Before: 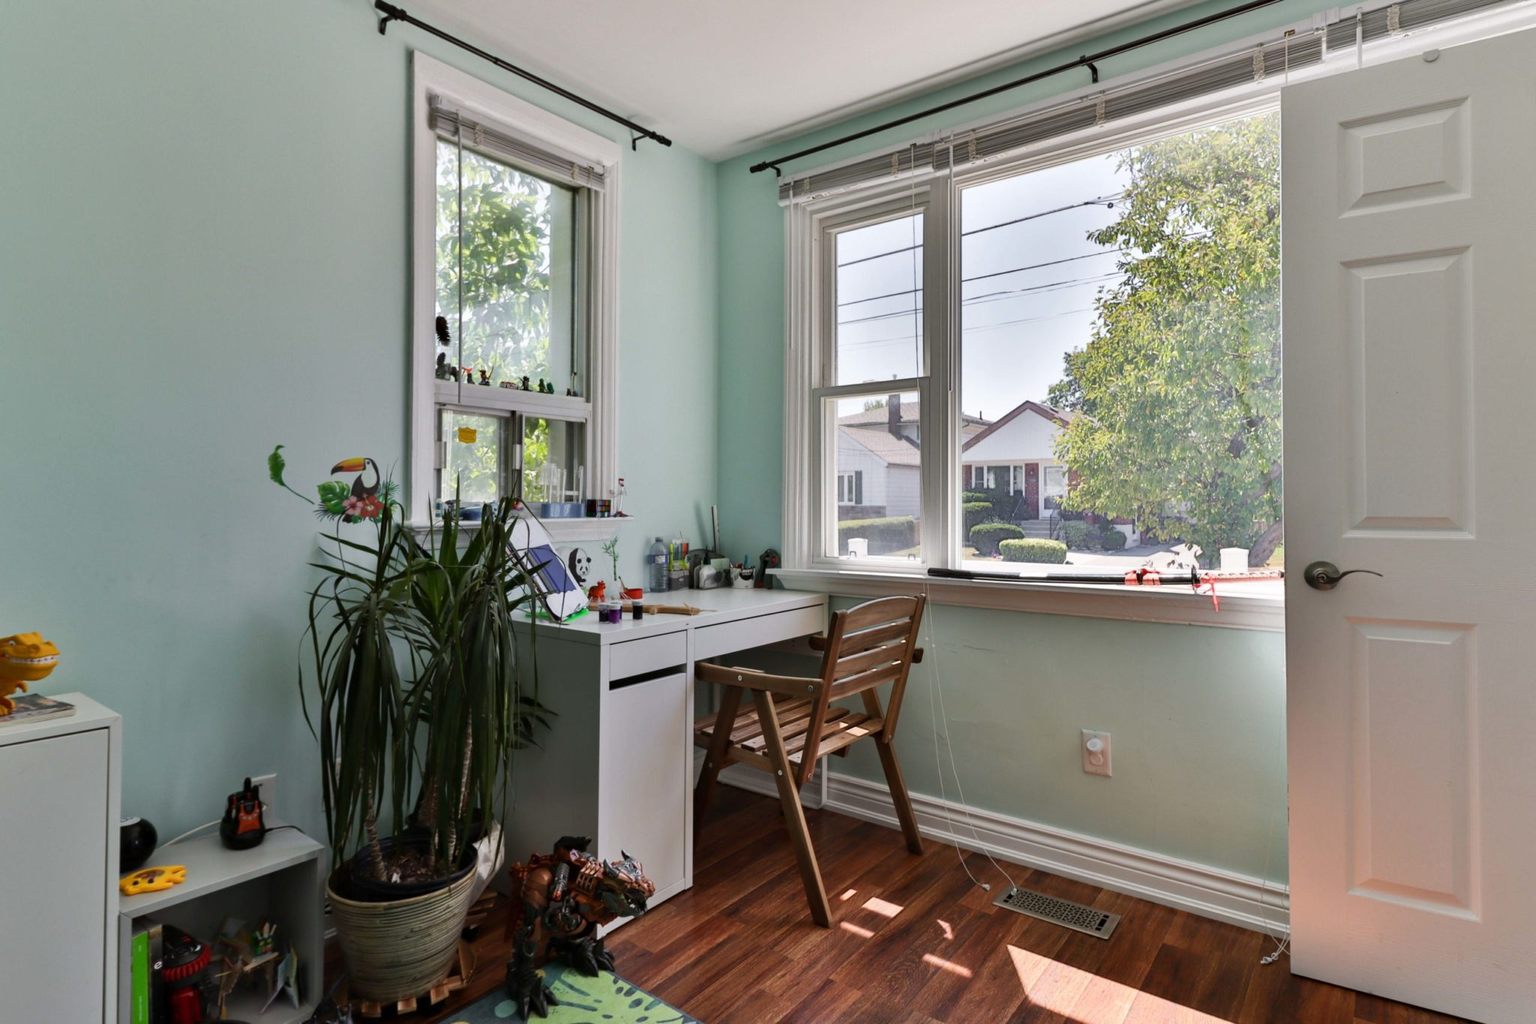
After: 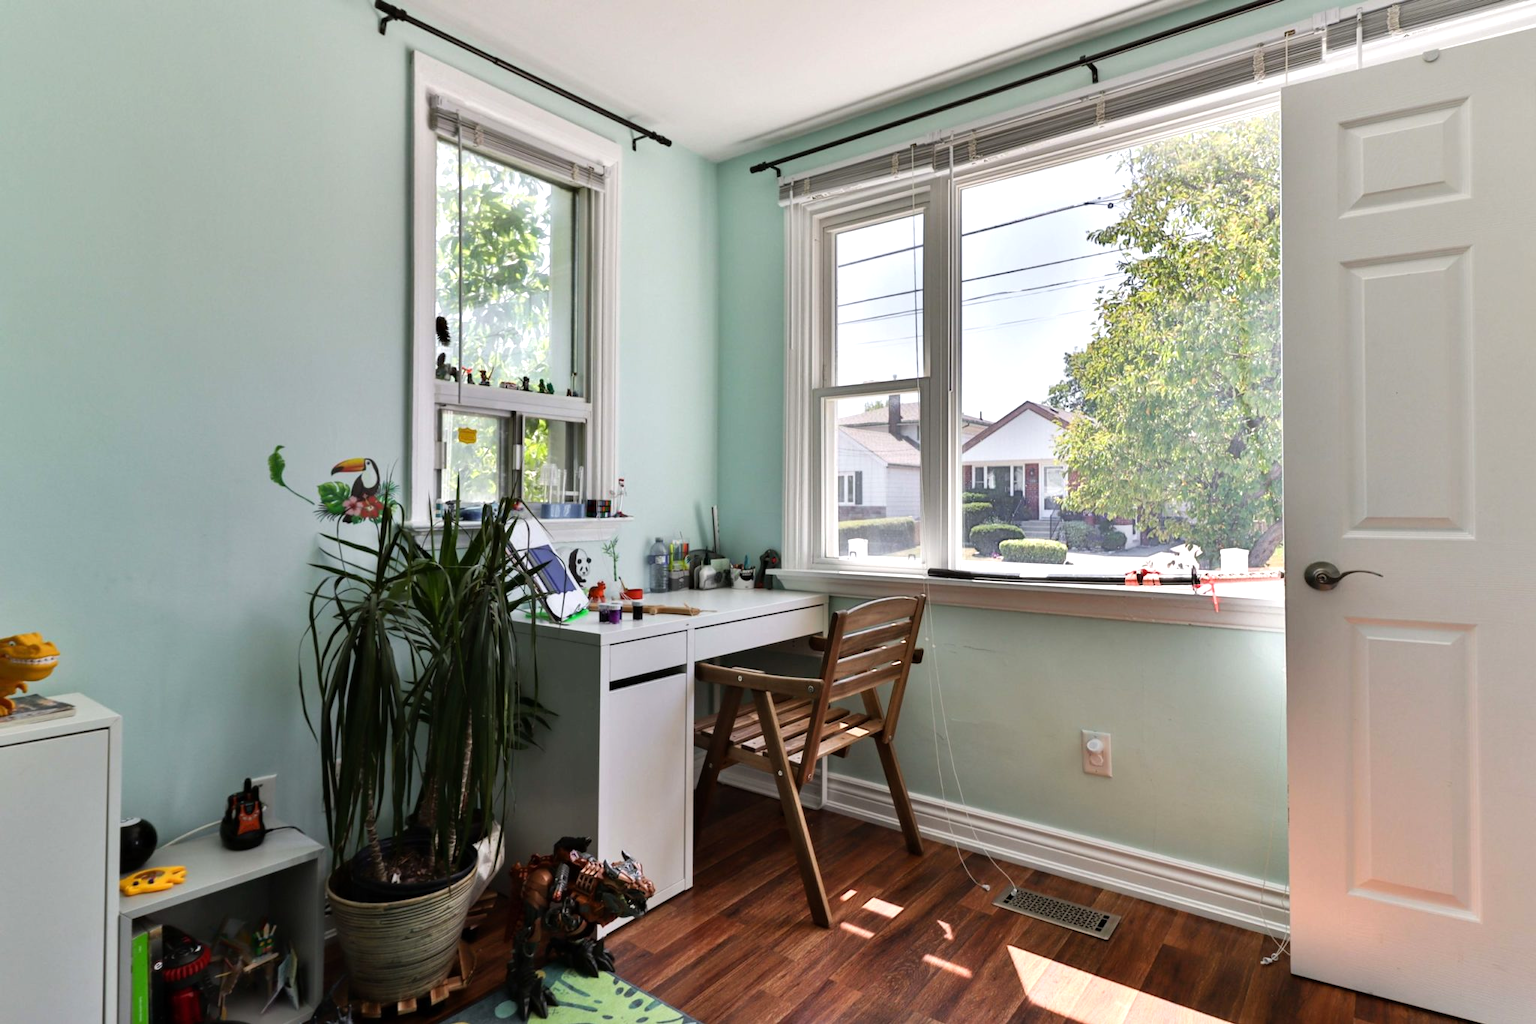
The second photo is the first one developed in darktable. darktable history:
tone equalizer: -8 EV -0.43 EV, -7 EV -0.367 EV, -6 EV -0.372 EV, -5 EV -0.251 EV, -3 EV 0.188 EV, -2 EV 0.322 EV, -1 EV 0.409 EV, +0 EV 0.39 EV
